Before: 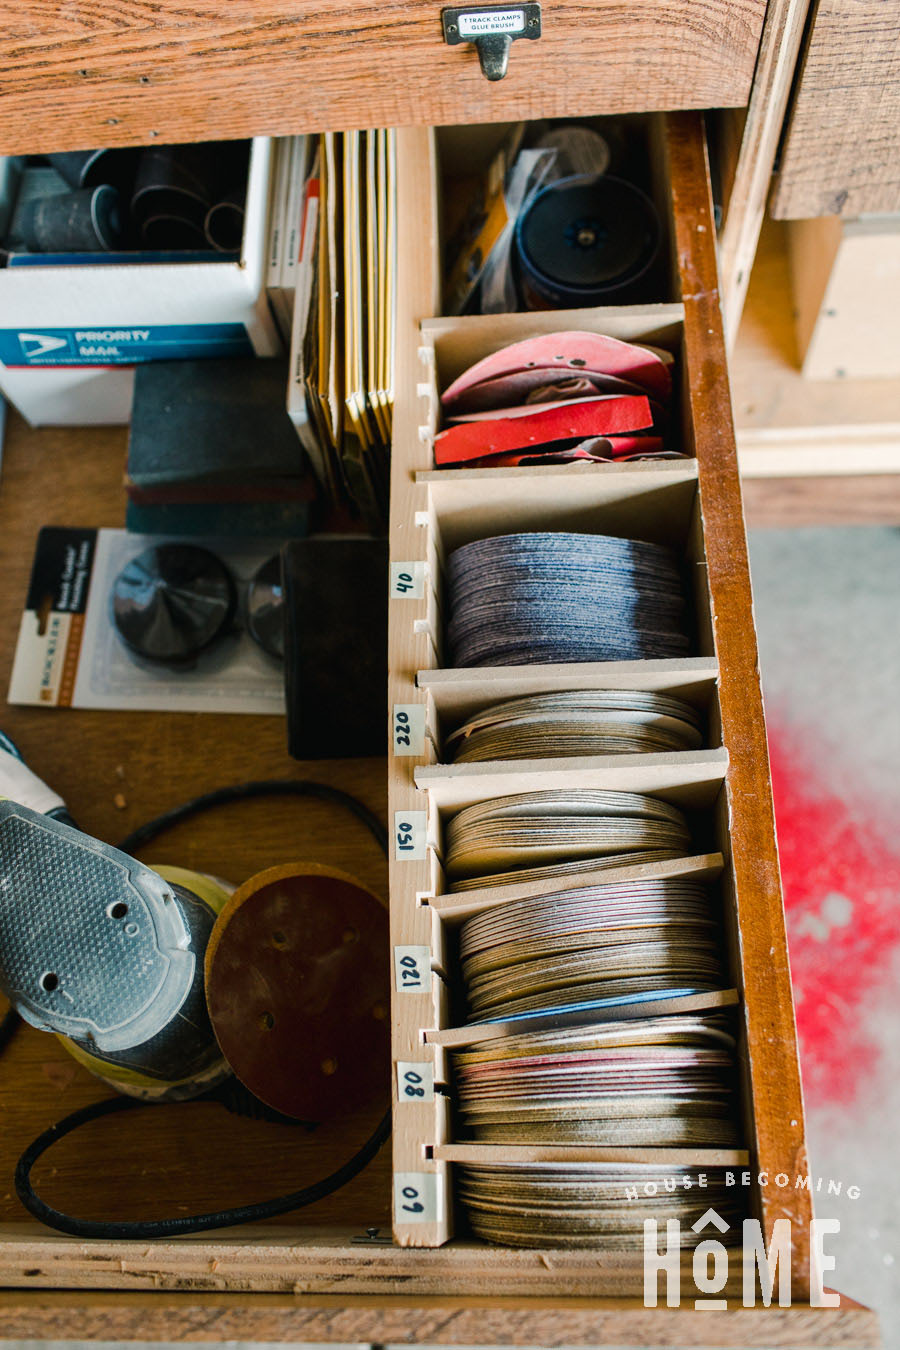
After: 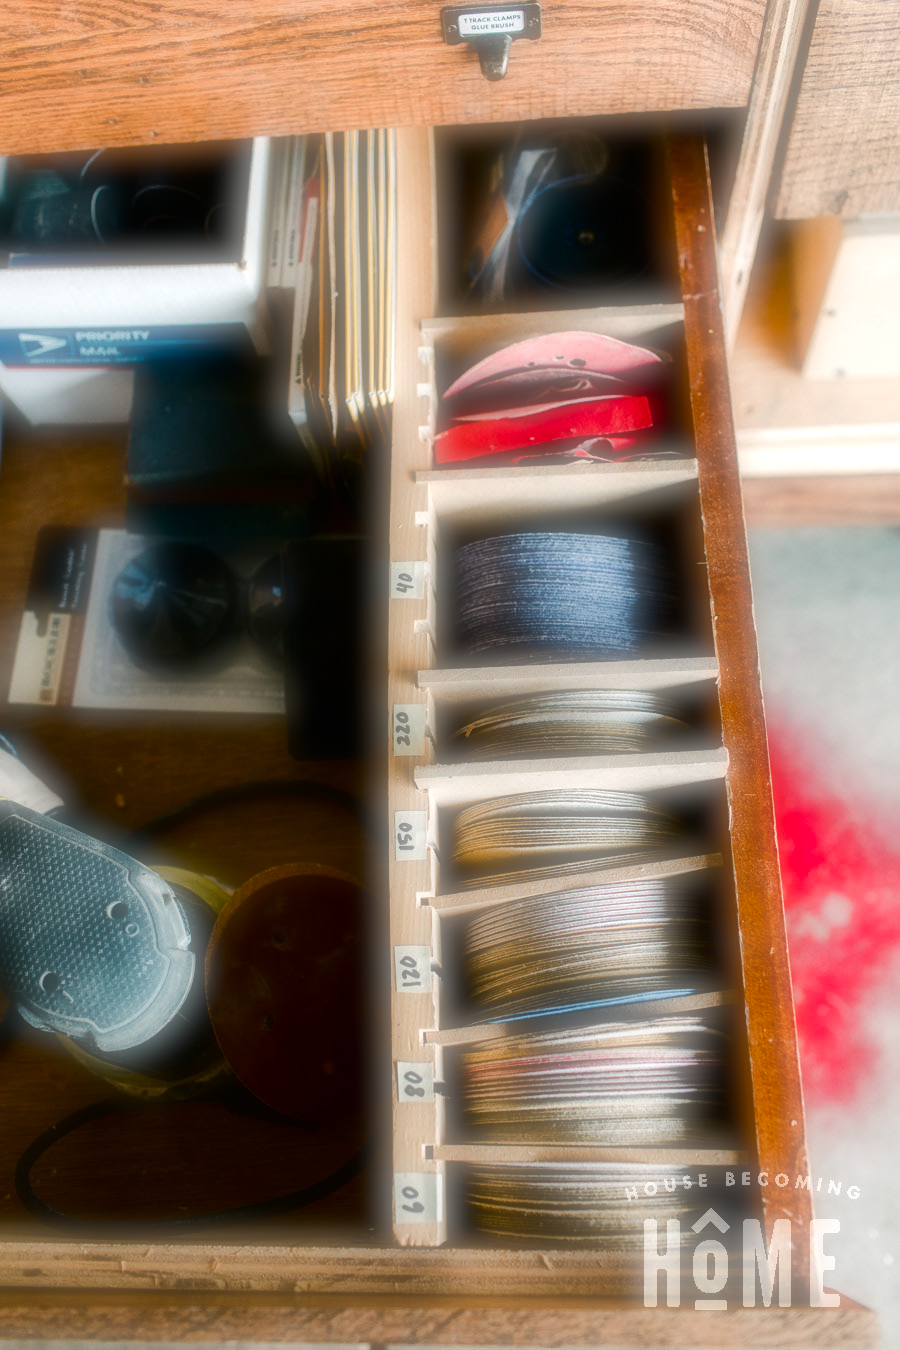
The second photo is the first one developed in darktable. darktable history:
tone equalizer: -8 EV -0.417 EV, -7 EV -0.389 EV, -6 EV -0.333 EV, -5 EV -0.222 EV, -3 EV 0.222 EV, -2 EV 0.333 EV, -1 EV 0.389 EV, +0 EV 0.417 EV, edges refinement/feathering 500, mask exposure compensation -1.57 EV, preserve details no
soften: on, module defaults
contrast brightness saturation: contrast 0.07, brightness -0.14, saturation 0.11
